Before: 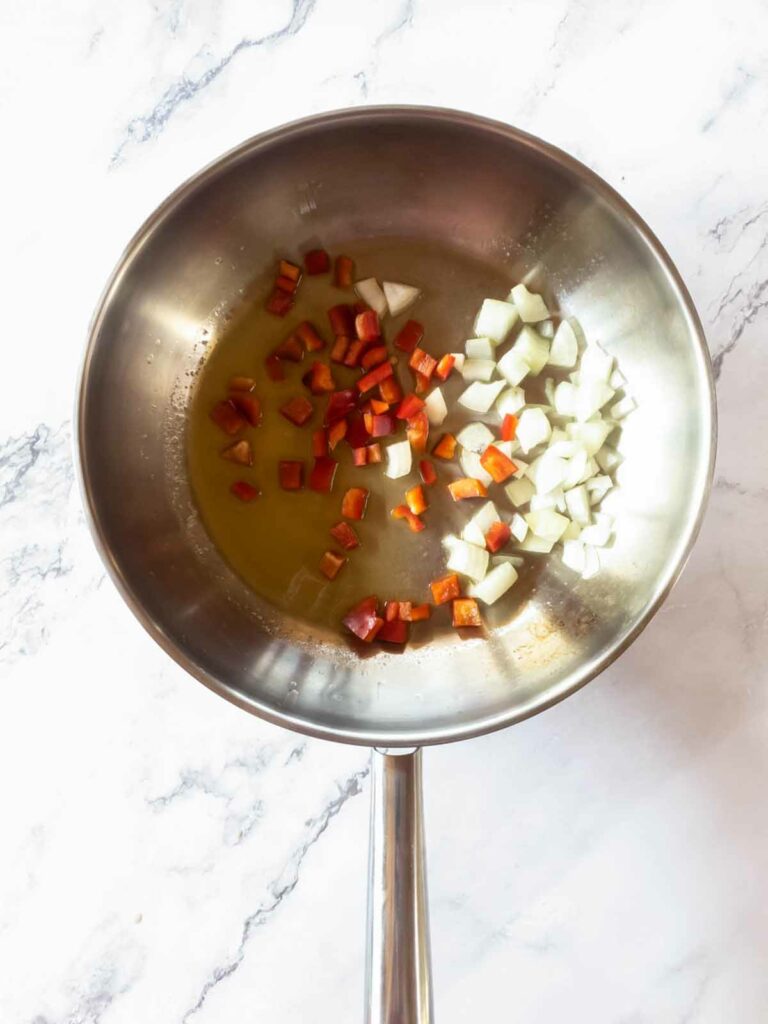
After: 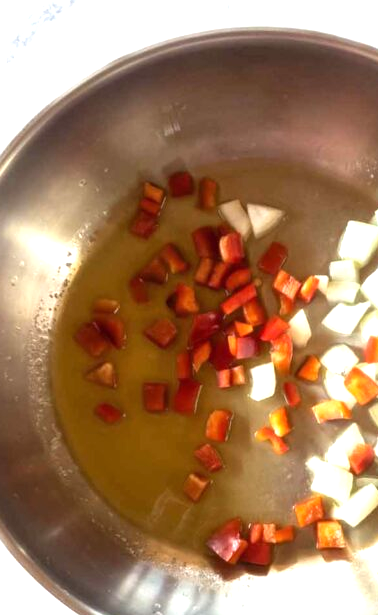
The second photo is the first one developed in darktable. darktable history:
exposure: black level correction 0, exposure 0.7 EV, compensate highlight preservation false
crop: left 17.835%, top 7.675%, right 32.881%, bottom 32.213%
